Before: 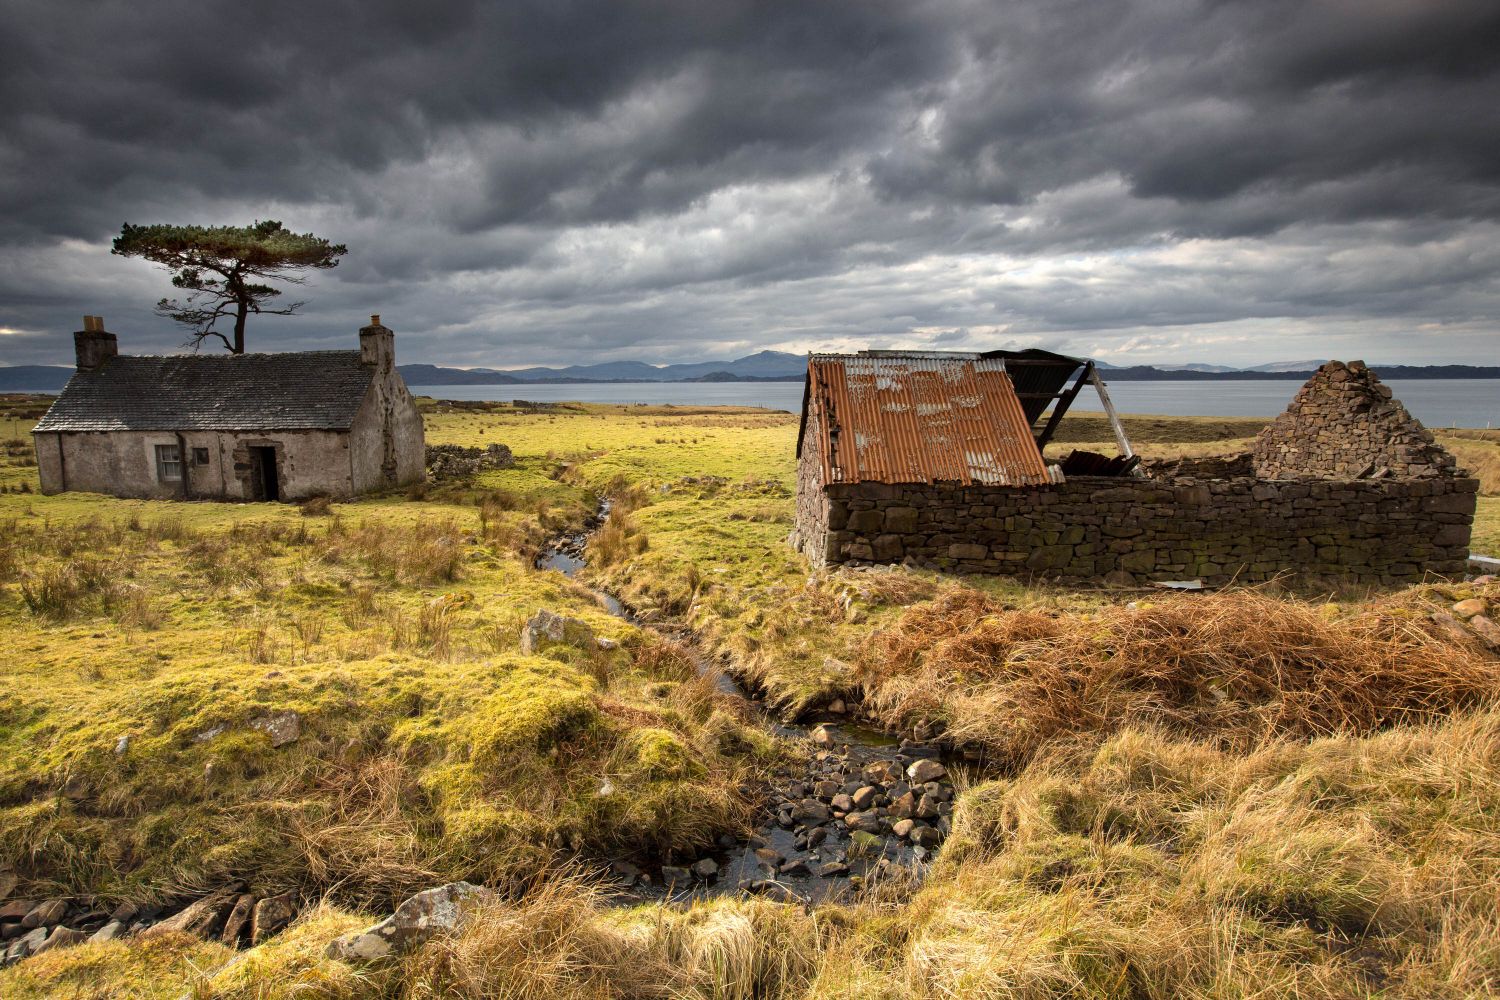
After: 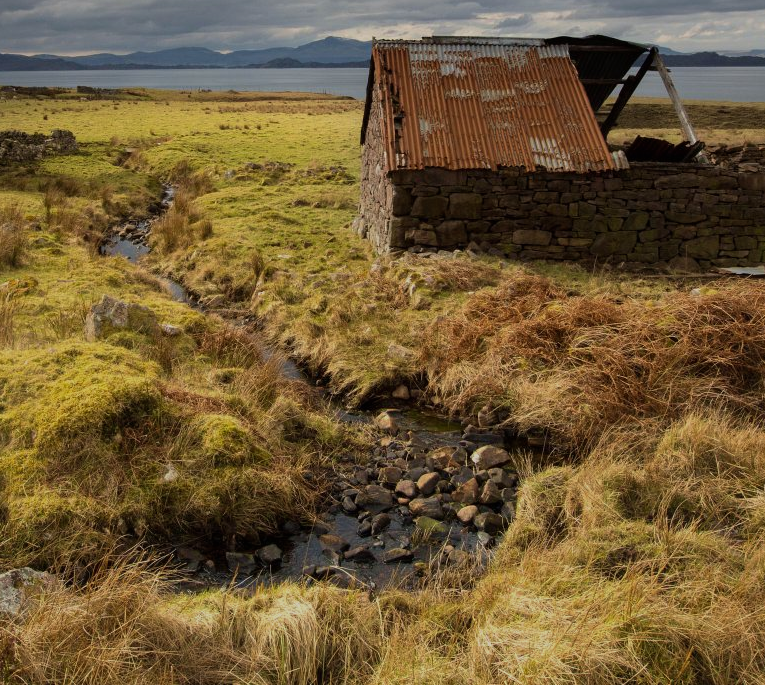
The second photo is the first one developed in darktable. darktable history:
exposure: black level correction 0, exposure -0.707 EV, compensate exposure bias true, compensate highlight preservation false
crop and rotate: left 29.077%, top 31.424%, right 19.856%
velvia: strength 14.4%
